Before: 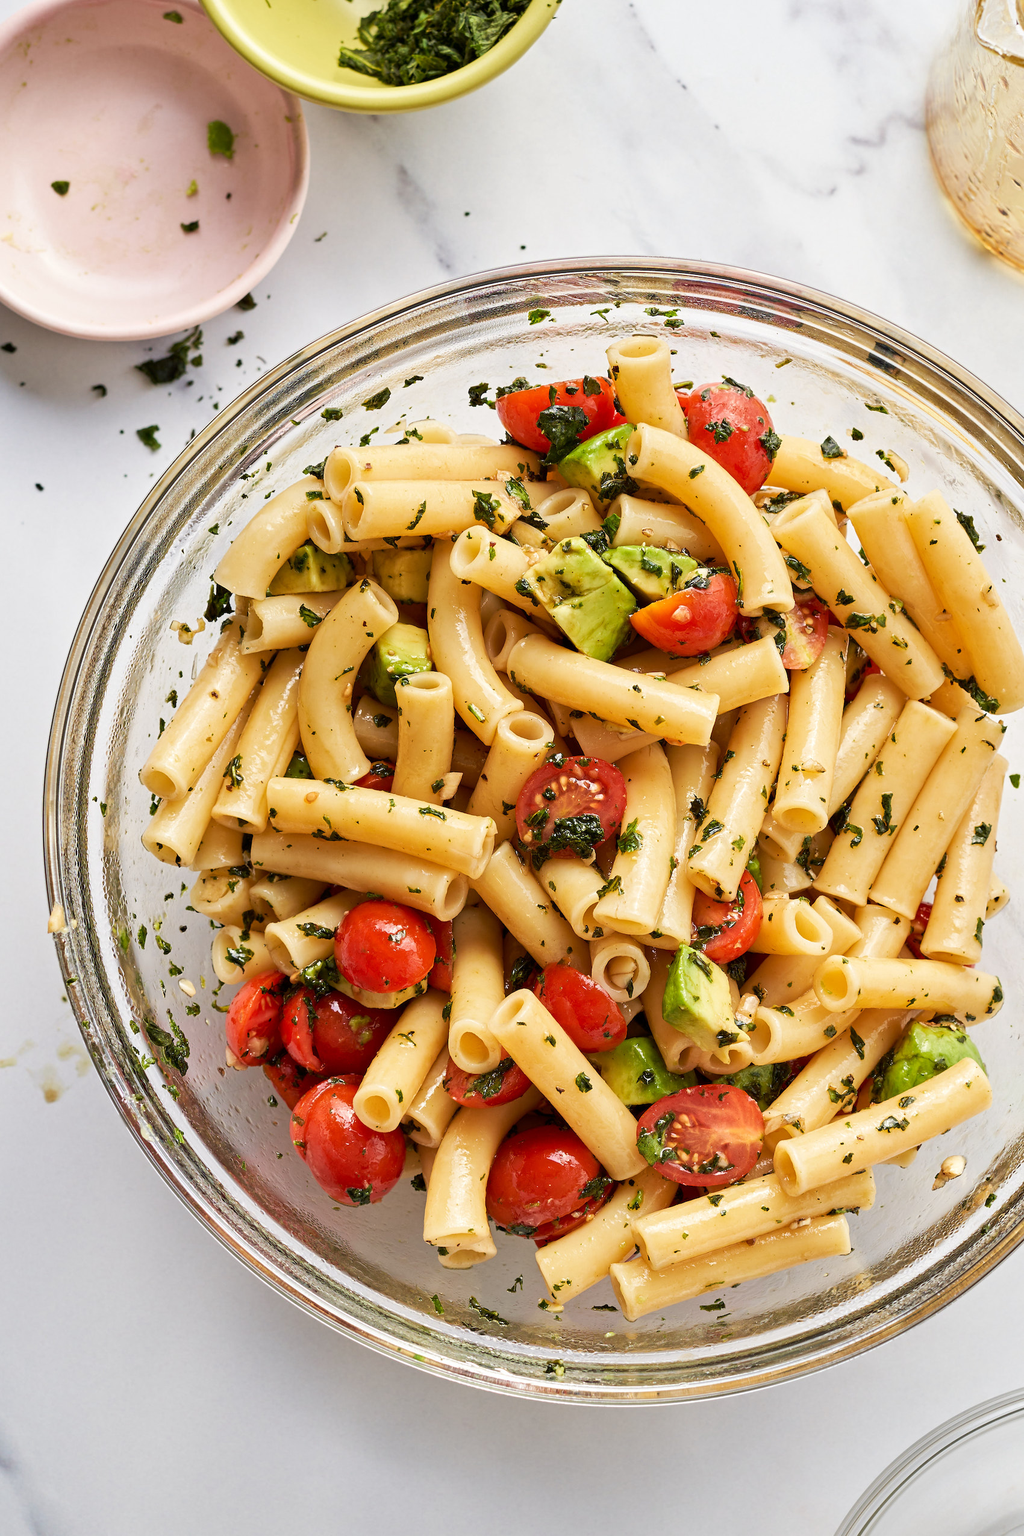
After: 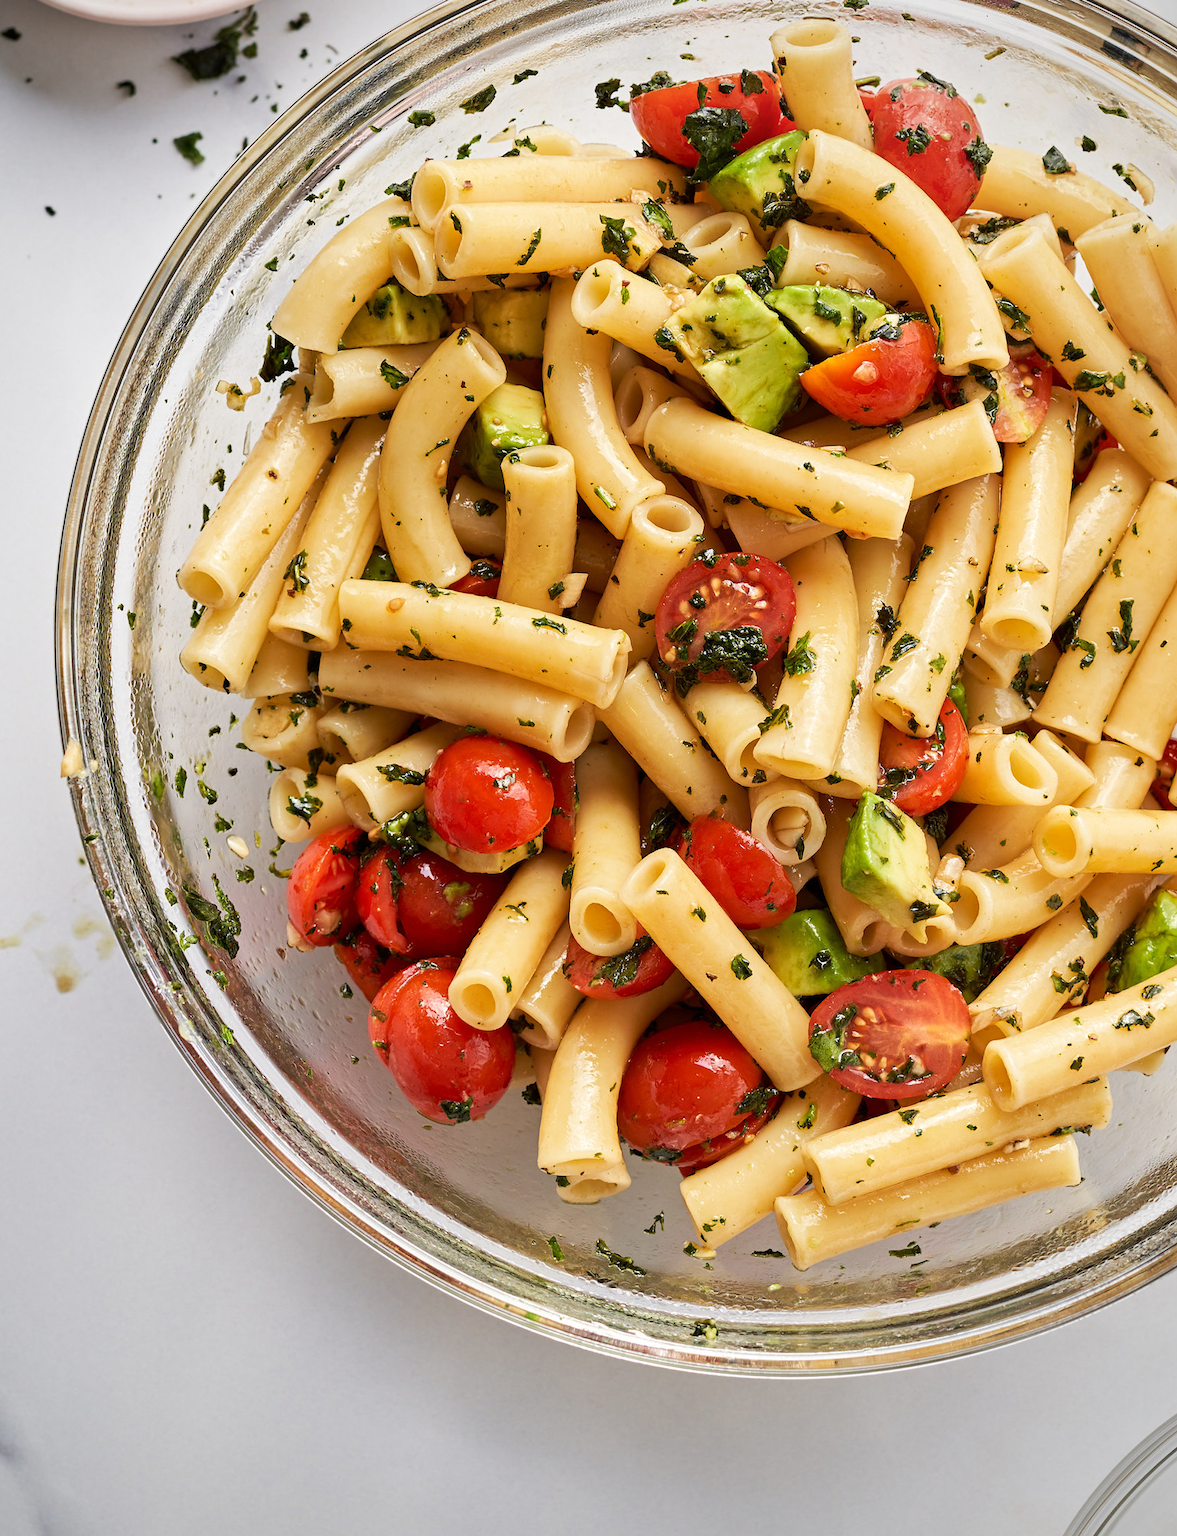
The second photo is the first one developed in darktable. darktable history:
crop: top 20.916%, right 9.437%, bottom 0.316%
vignetting: fall-off radius 93.87%
